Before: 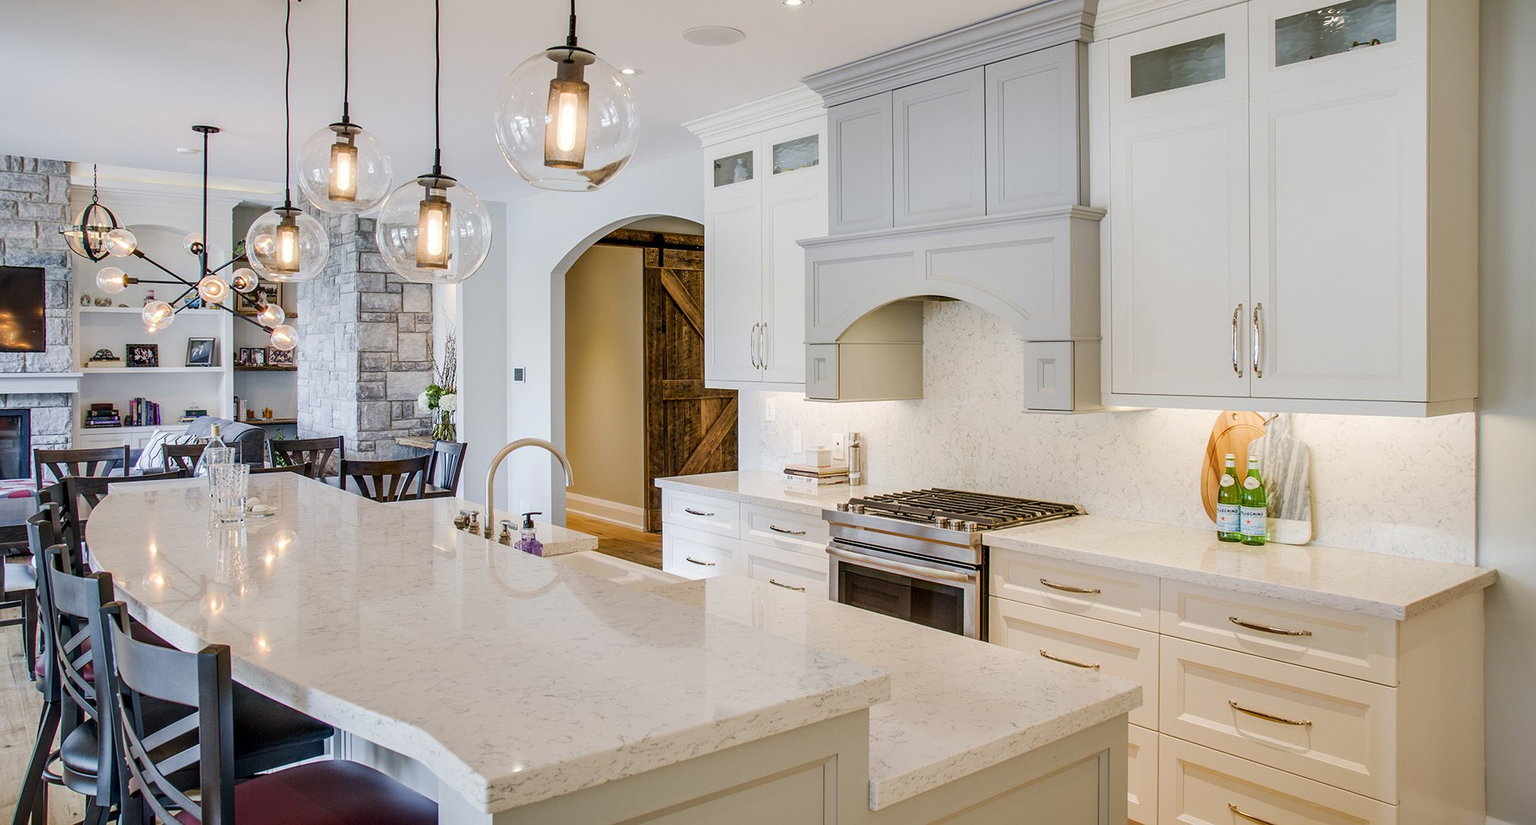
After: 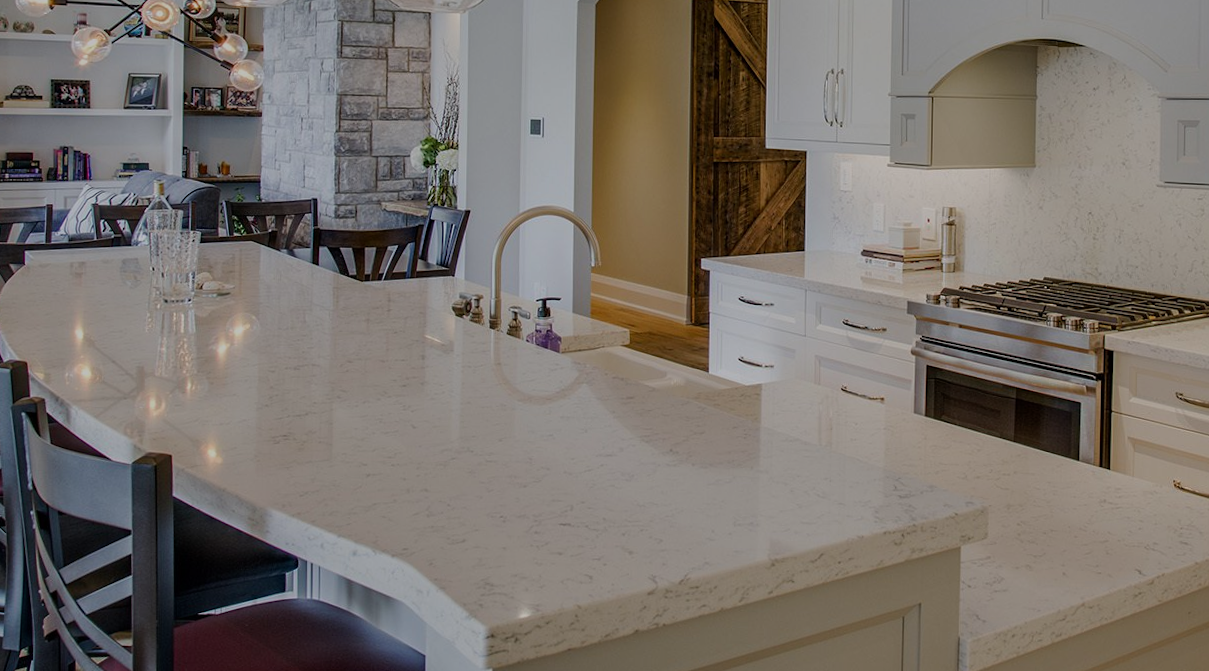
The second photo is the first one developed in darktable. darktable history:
crop and rotate: angle -1.15°, left 4.012%, top 31.703%, right 29.968%
exposure: exposure -0.969 EV, compensate exposure bias true, compensate highlight preservation false
